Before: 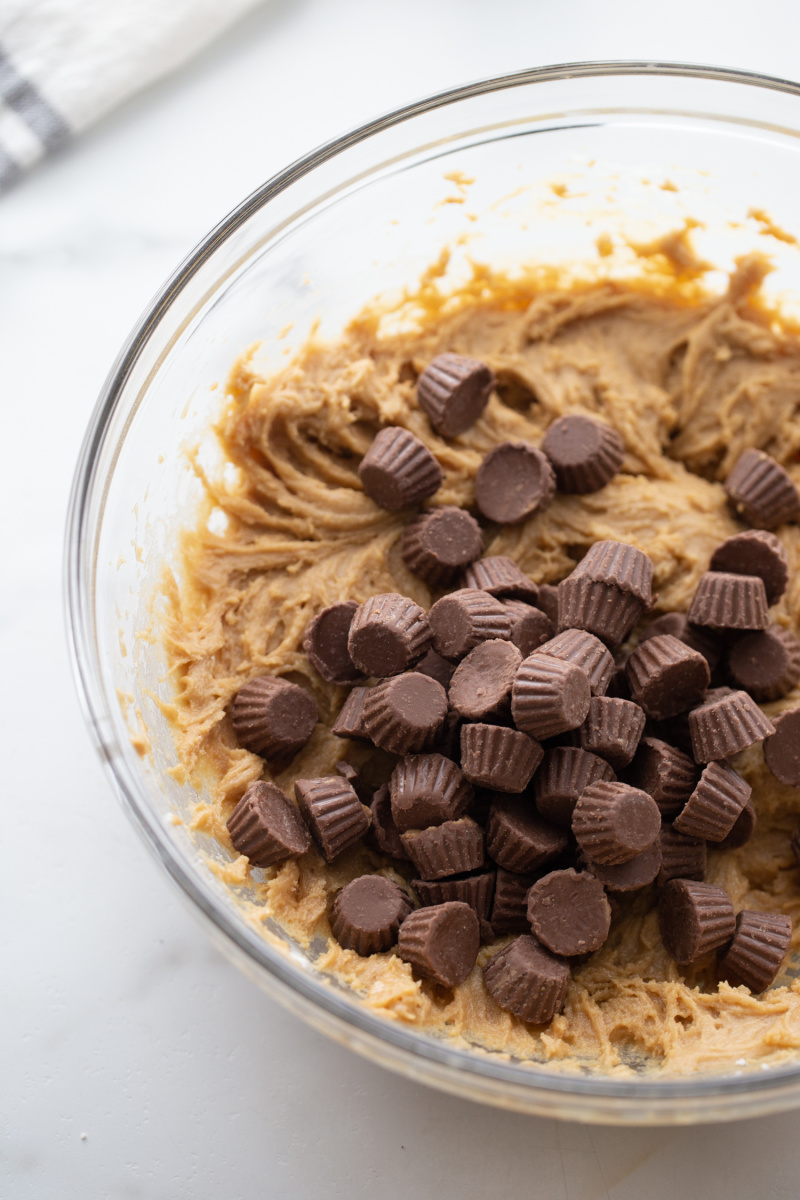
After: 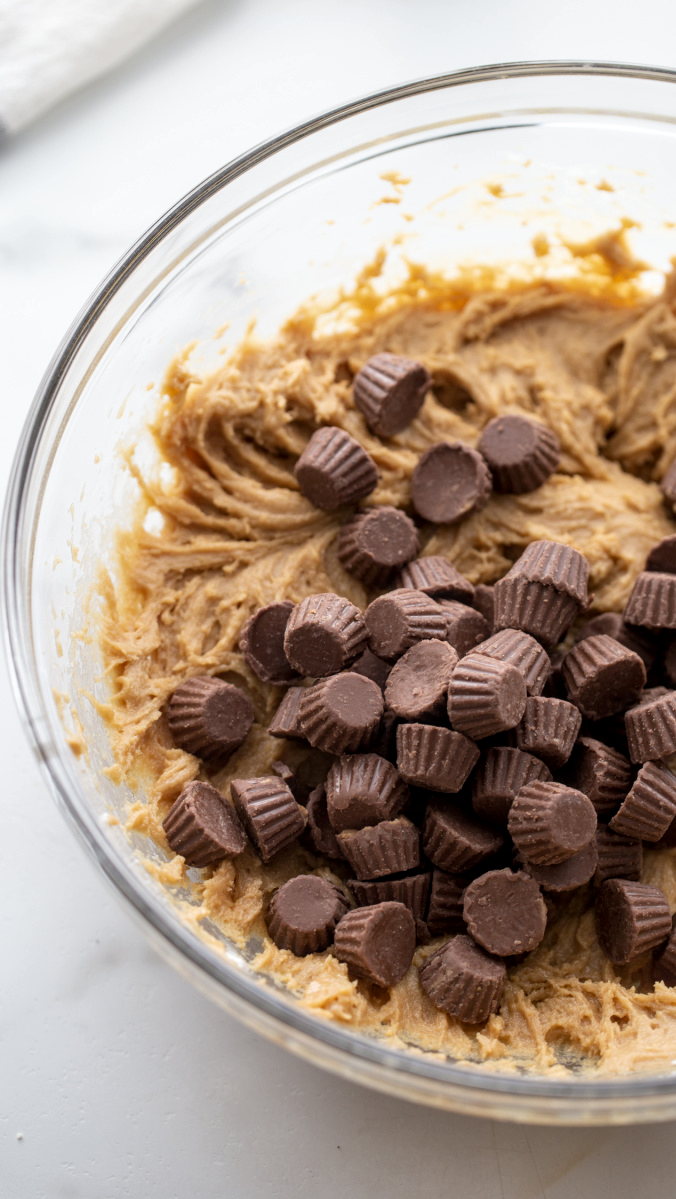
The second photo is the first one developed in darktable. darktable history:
local contrast: on, module defaults
crop: left 8.006%, right 7.387%
